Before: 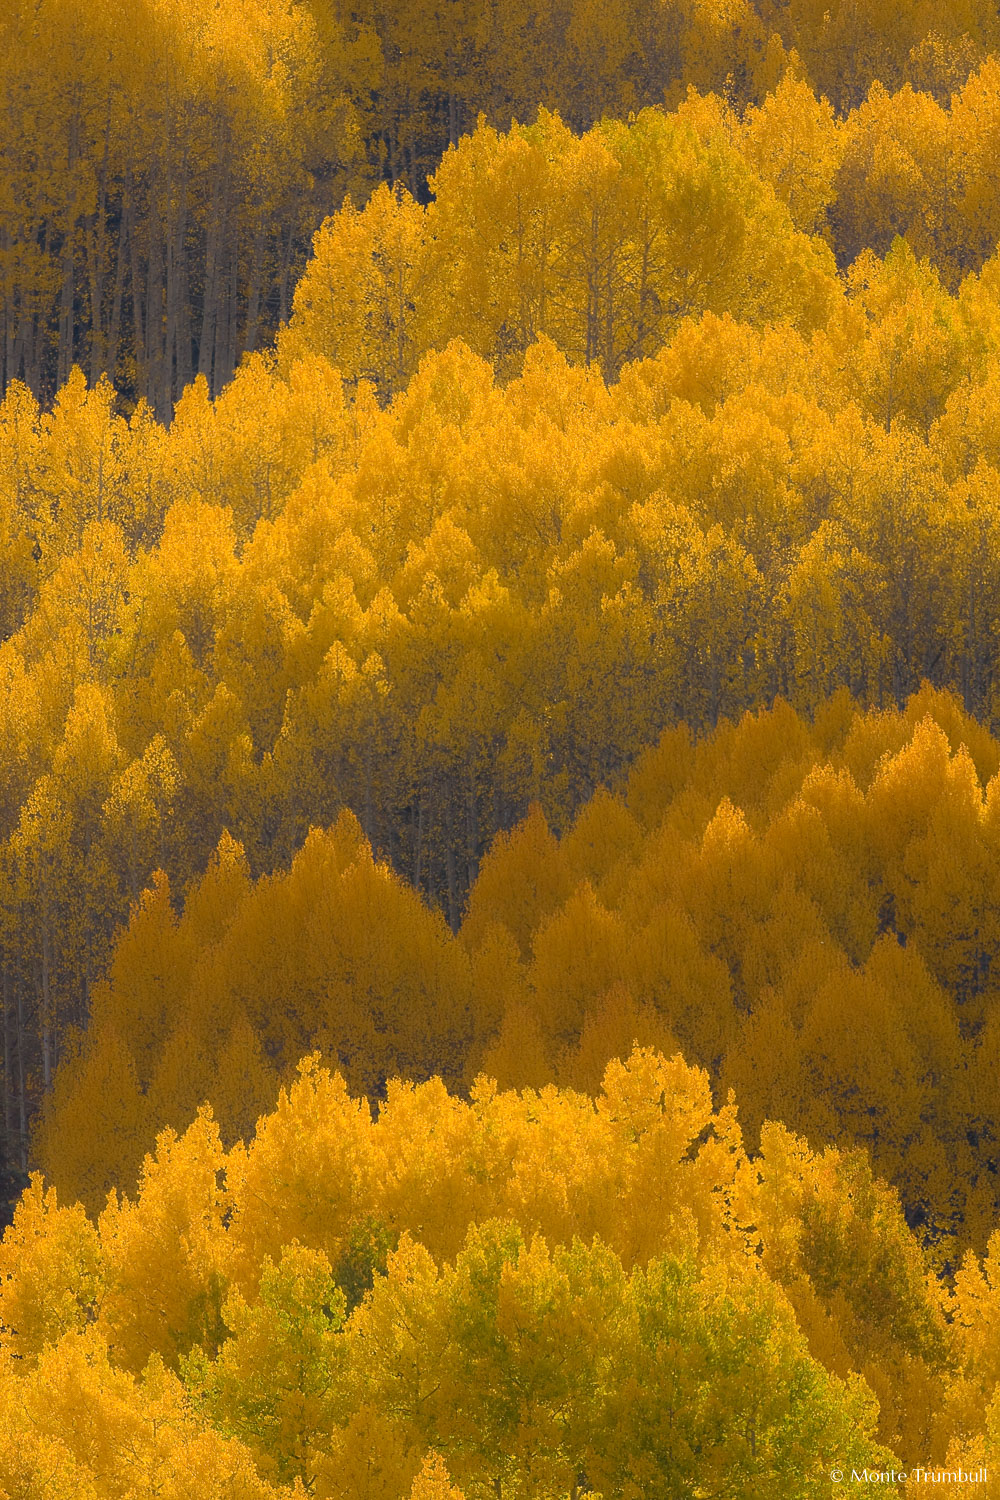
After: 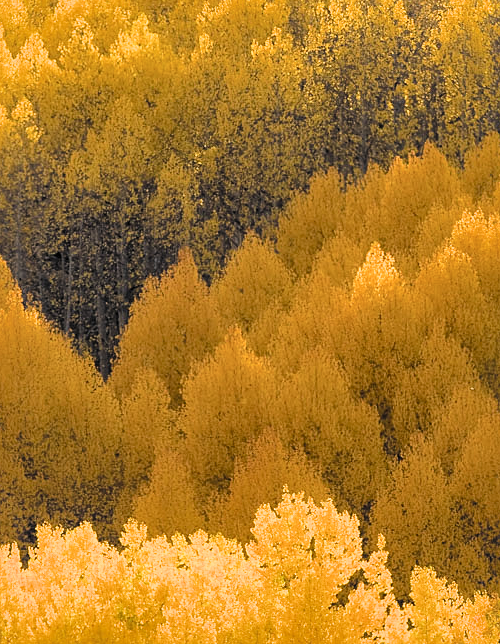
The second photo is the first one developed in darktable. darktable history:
local contrast: mode bilateral grid, contrast 20, coarseness 50, detail 158%, midtone range 0.2
sharpen: amount 0.211
crop: left 35.009%, top 36.958%, right 14.9%, bottom 20.08%
exposure: black level correction 0, exposure 0.694 EV, compensate highlight preservation false
filmic rgb: black relative exposure -5.04 EV, white relative exposure 3.96 EV, hardness 2.88, contrast 1.298, highlights saturation mix -30.47%, color science v6 (2022)
